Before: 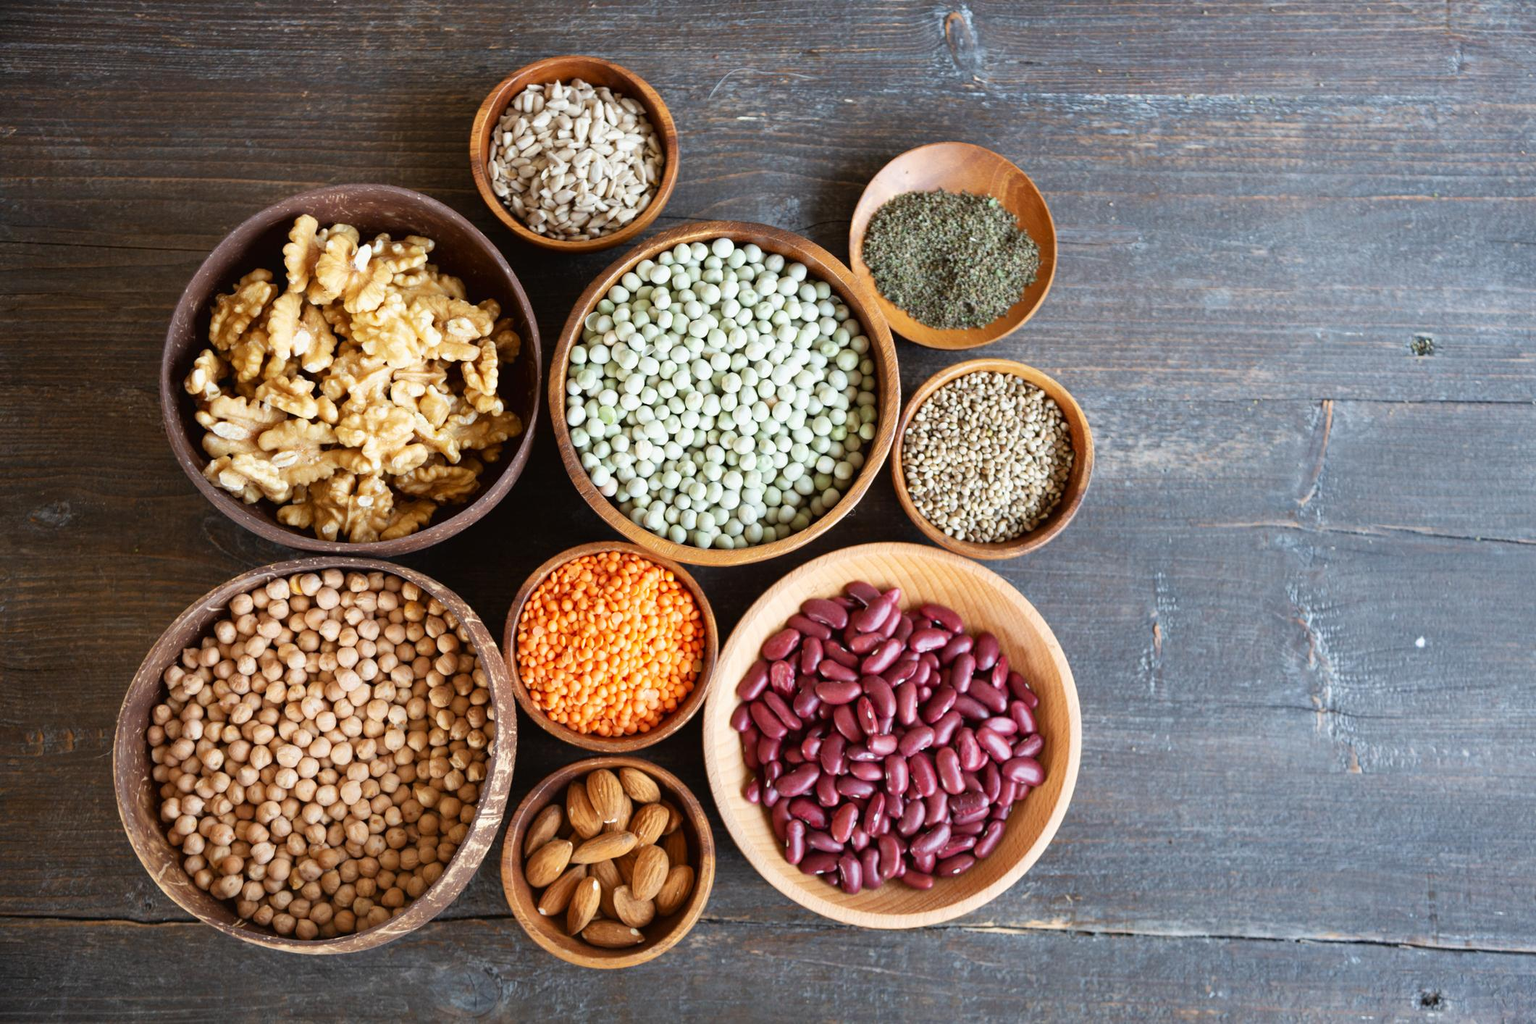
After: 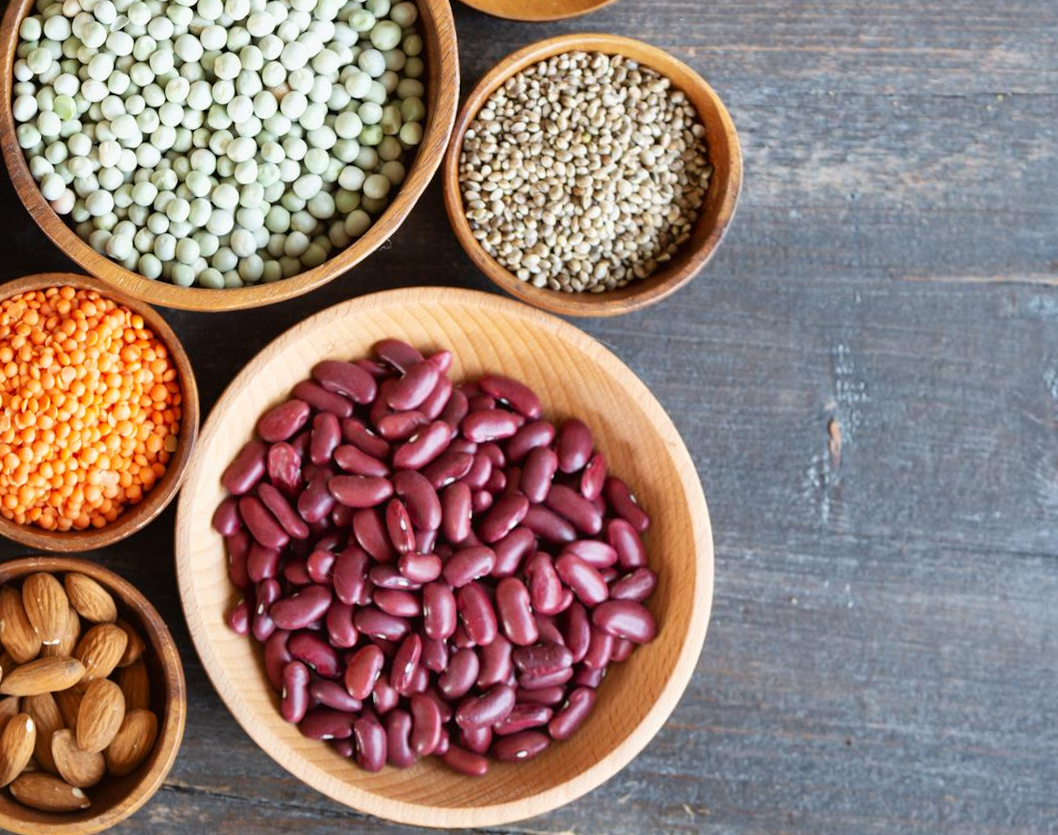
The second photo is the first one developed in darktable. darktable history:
rotate and perspective: rotation 1.69°, lens shift (vertical) -0.023, lens shift (horizontal) -0.291, crop left 0.025, crop right 0.988, crop top 0.092, crop bottom 0.842
crop and rotate: left 29.237%, top 31.152%, right 19.807%
